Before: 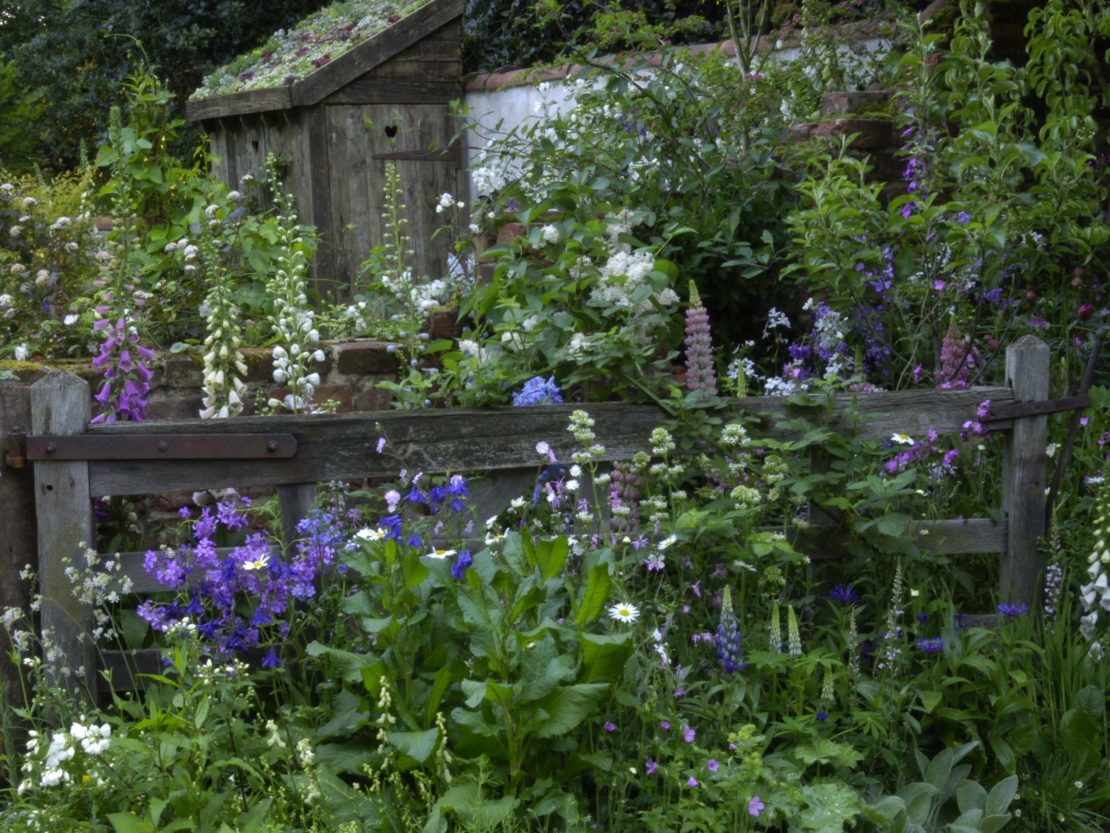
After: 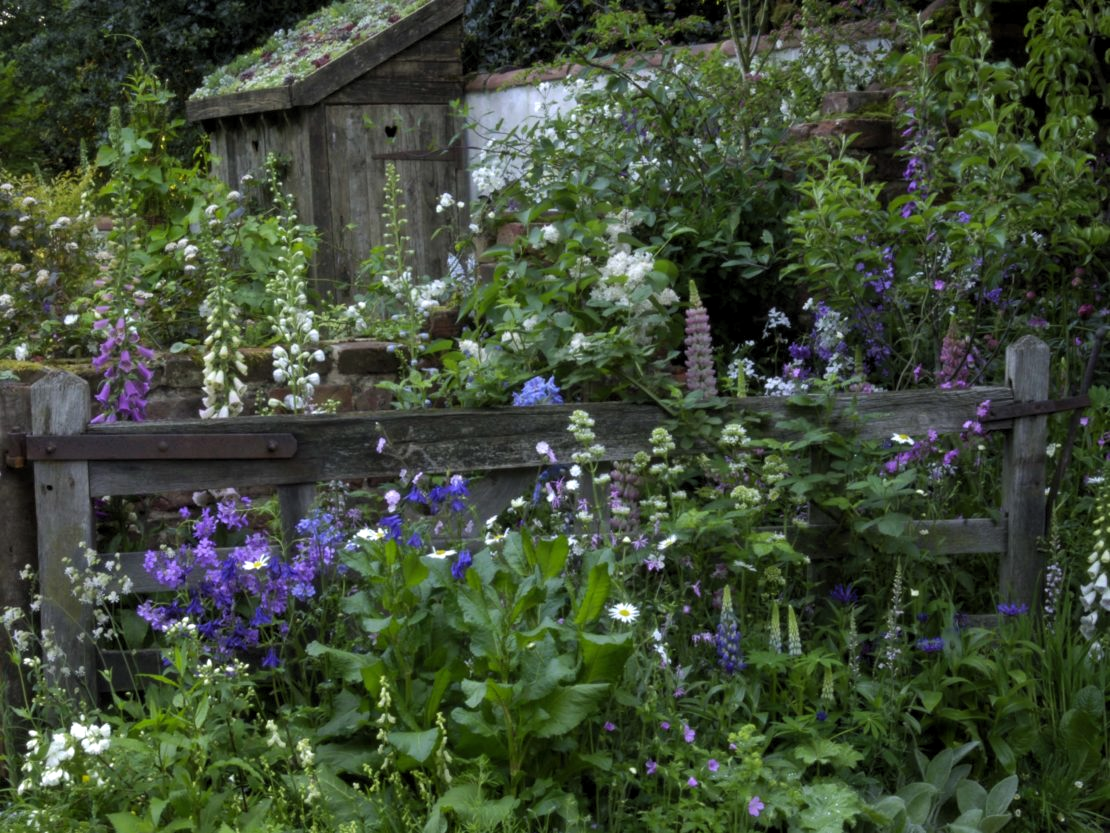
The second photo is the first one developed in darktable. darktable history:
levels: levels [0.031, 0.5, 0.969]
tone equalizer: edges refinement/feathering 500, mask exposure compensation -1.57 EV, preserve details no
